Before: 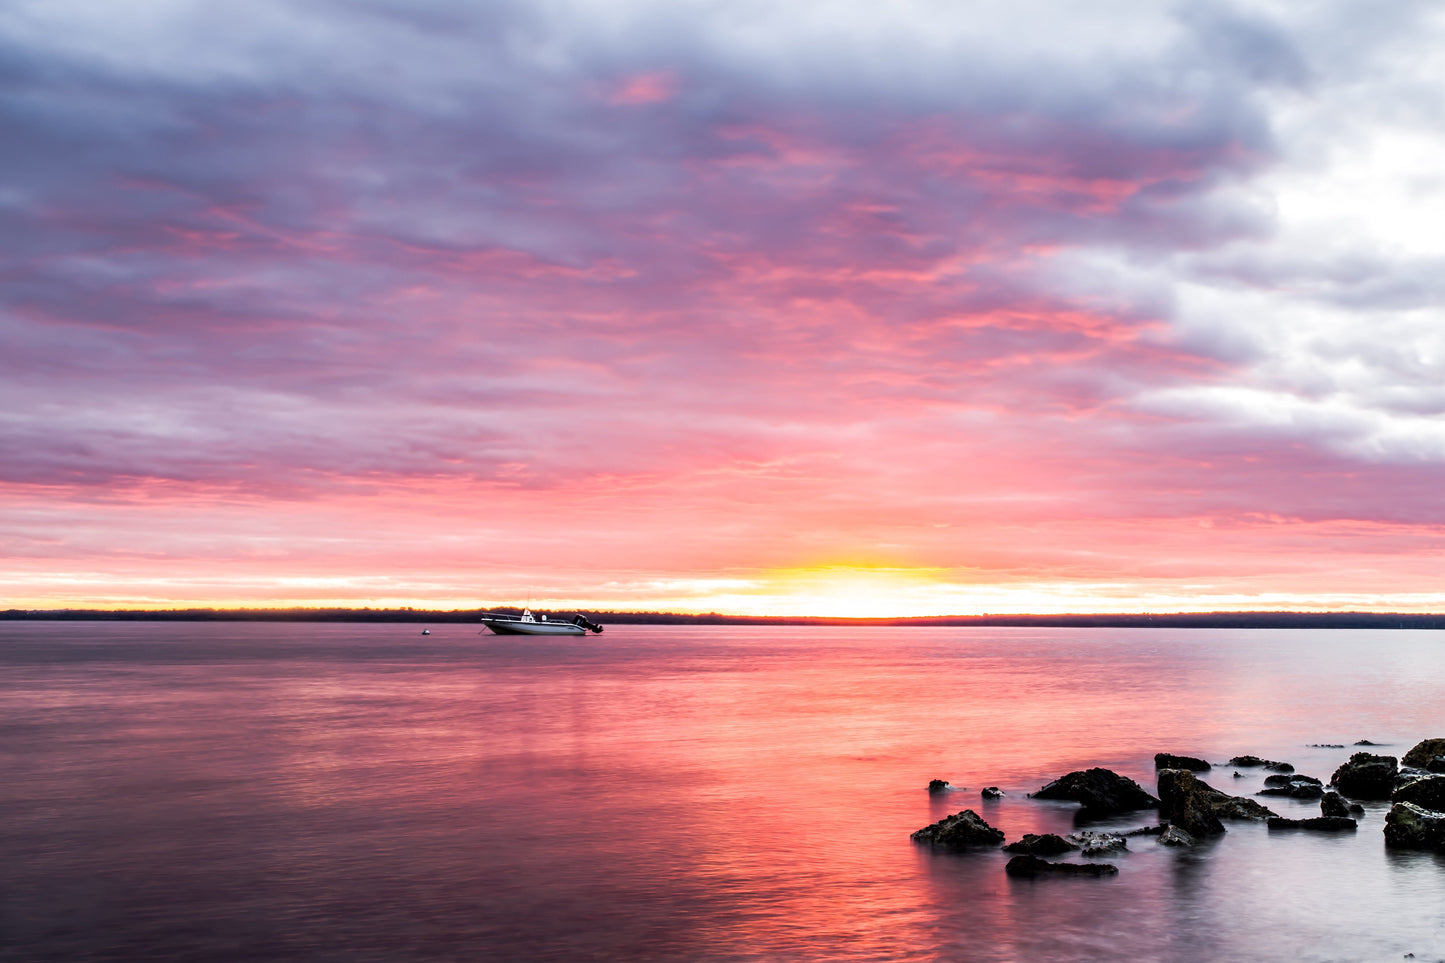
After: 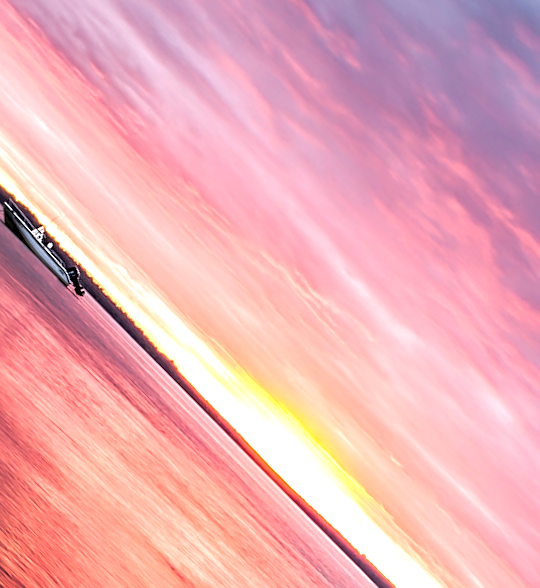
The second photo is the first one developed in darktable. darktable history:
sharpen: on, module defaults
tone equalizer: -8 EV -0.386 EV, -7 EV -0.403 EV, -6 EV -0.342 EV, -5 EV -0.225 EV, -3 EV 0.193 EV, -2 EV 0.334 EV, -1 EV 0.366 EV, +0 EV 0.393 EV
local contrast: on, module defaults
crop and rotate: angle -45.08°, top 16.318%, right 0.833%, bottom 11.672%
